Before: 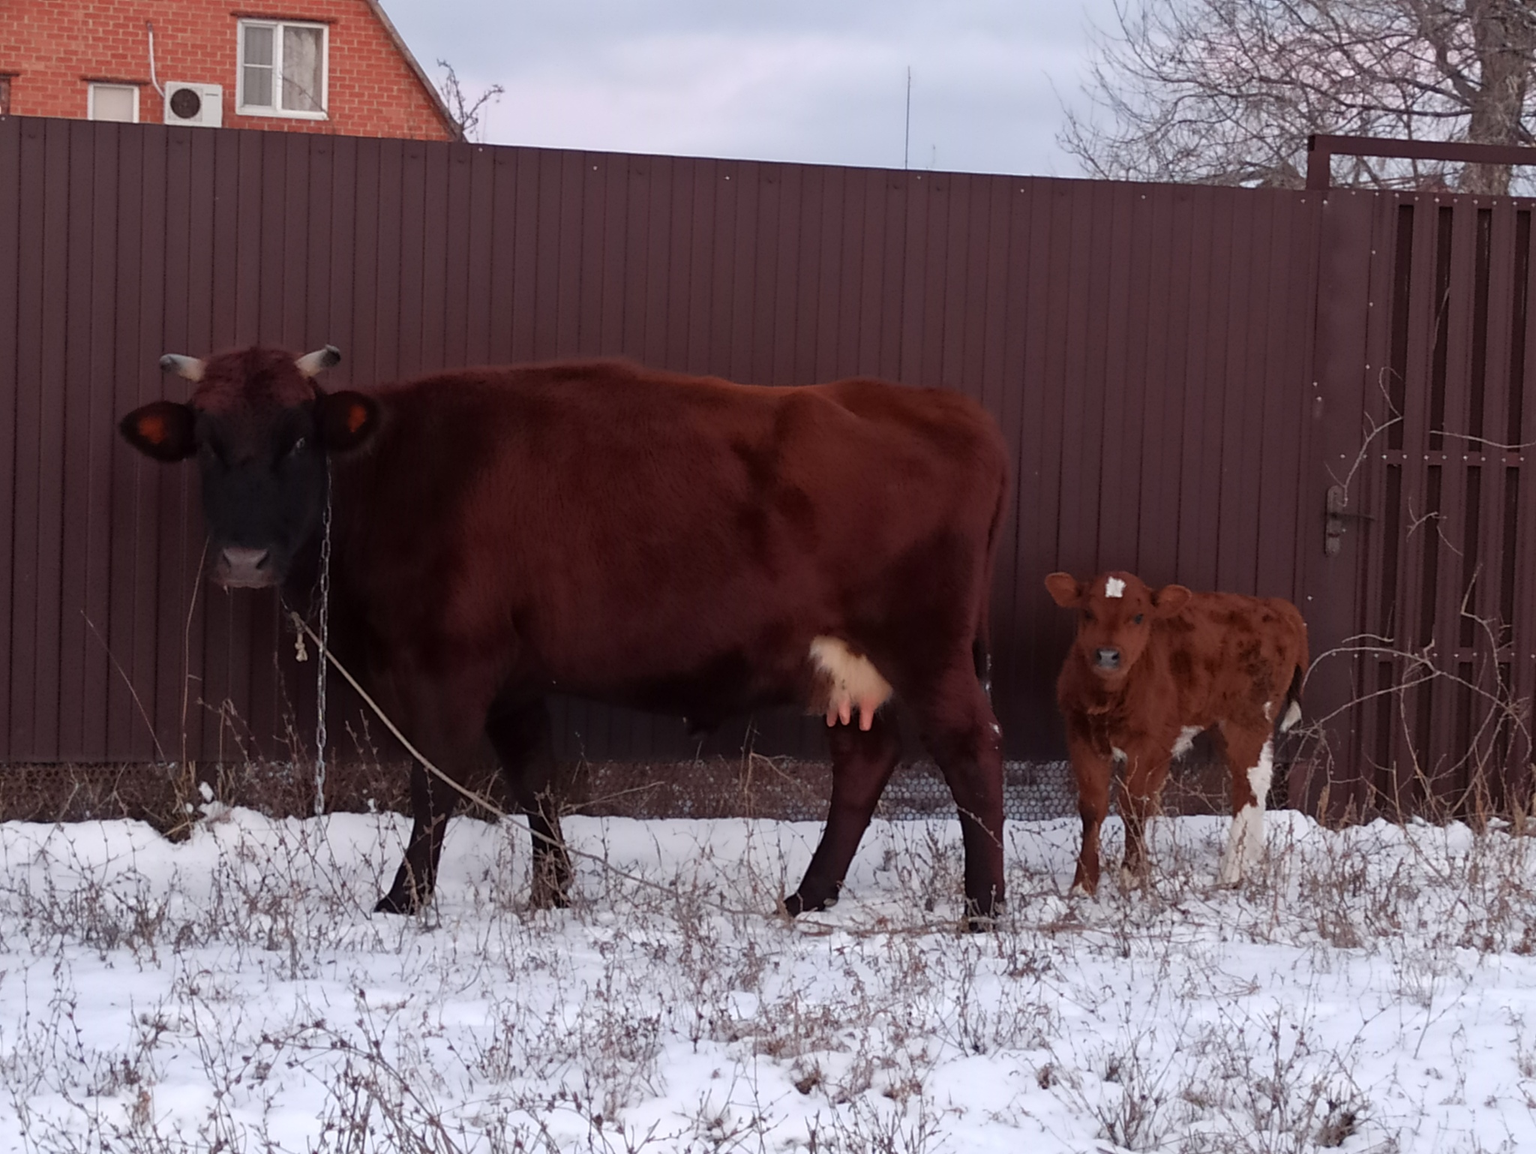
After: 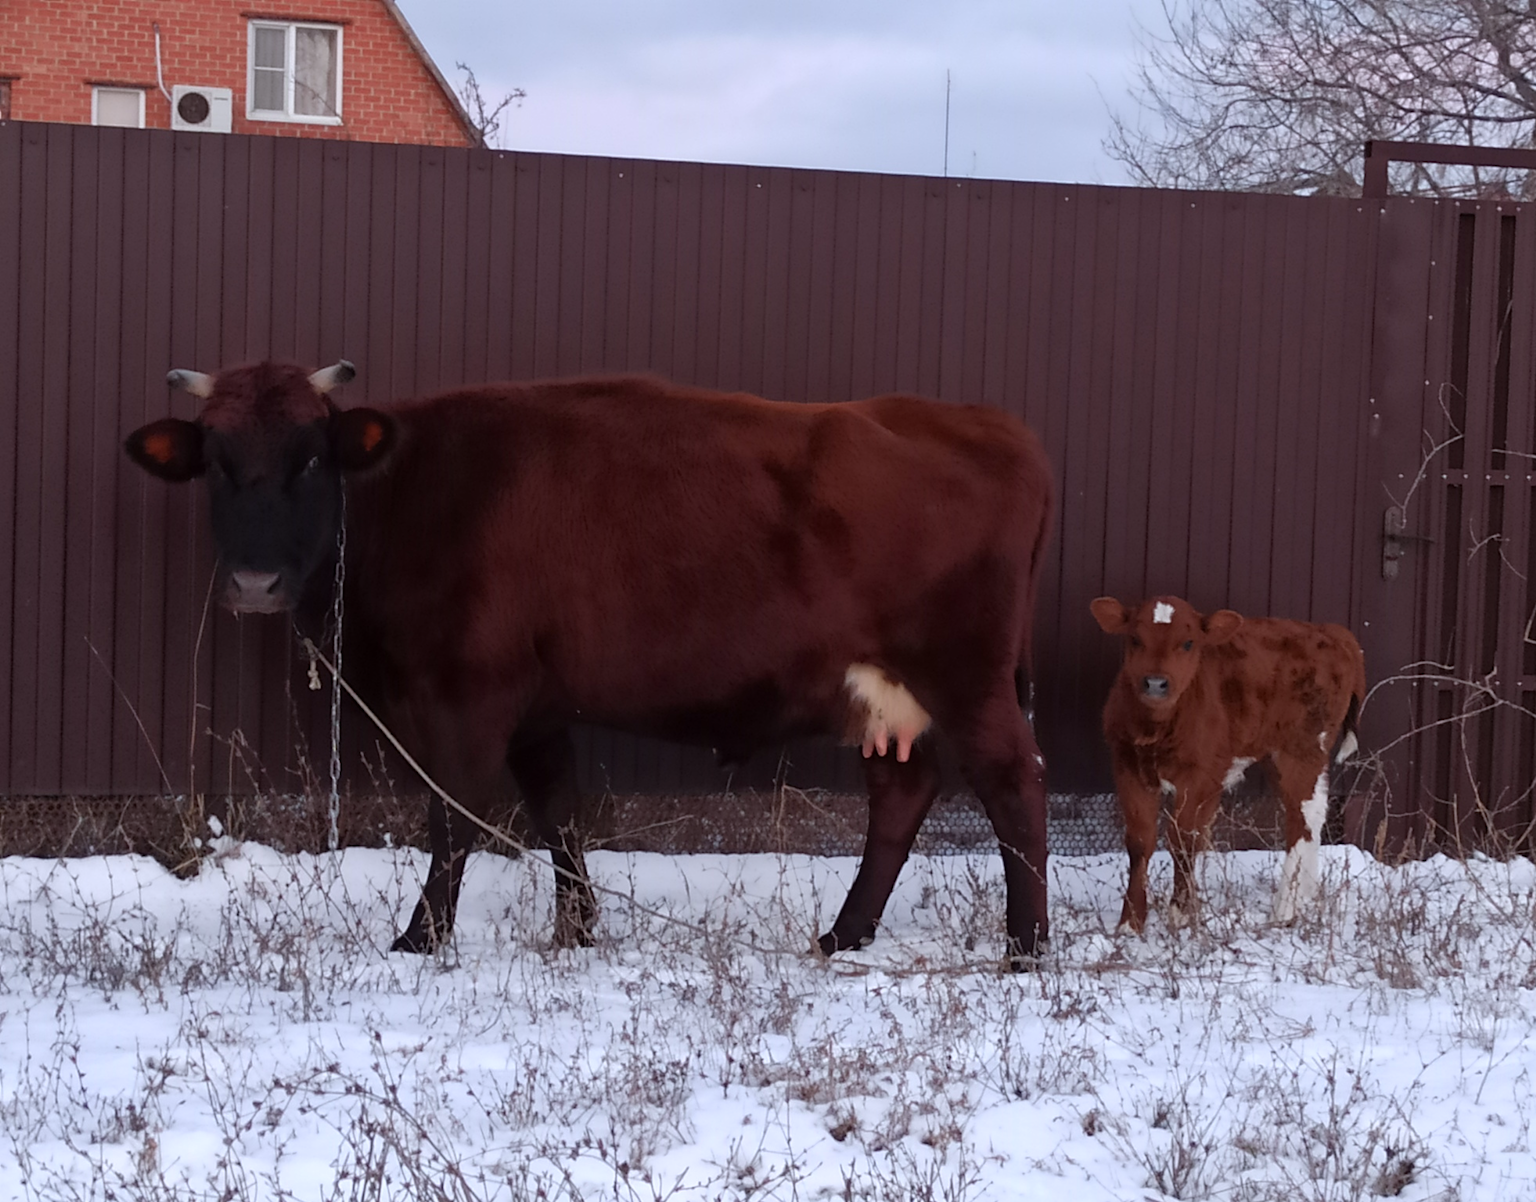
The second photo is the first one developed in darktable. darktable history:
white balance: red 0.967, blue 1.049
crop: right 4.126%, bottom 0.031%
